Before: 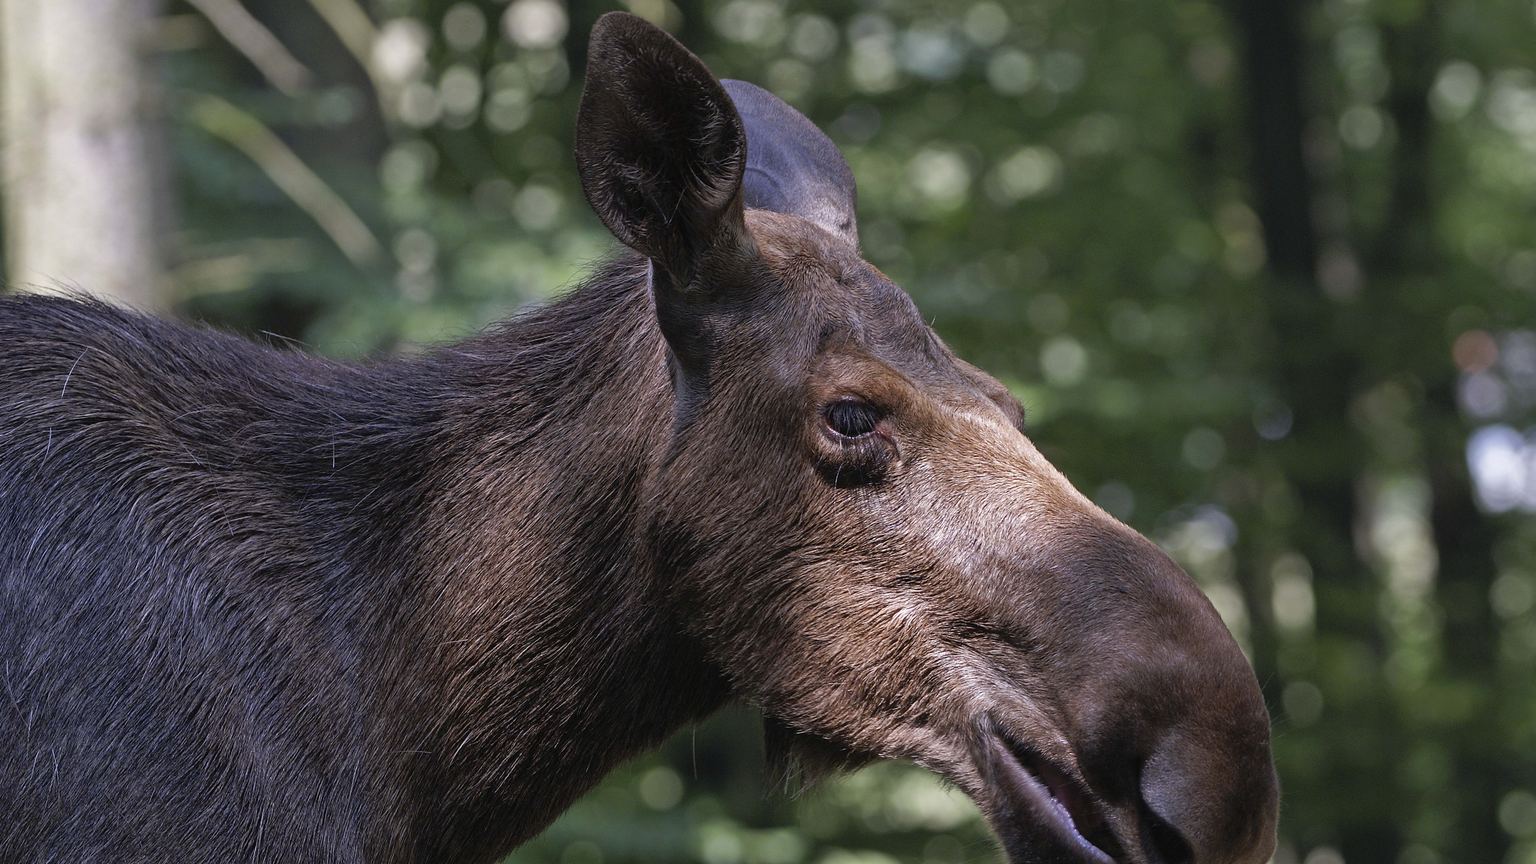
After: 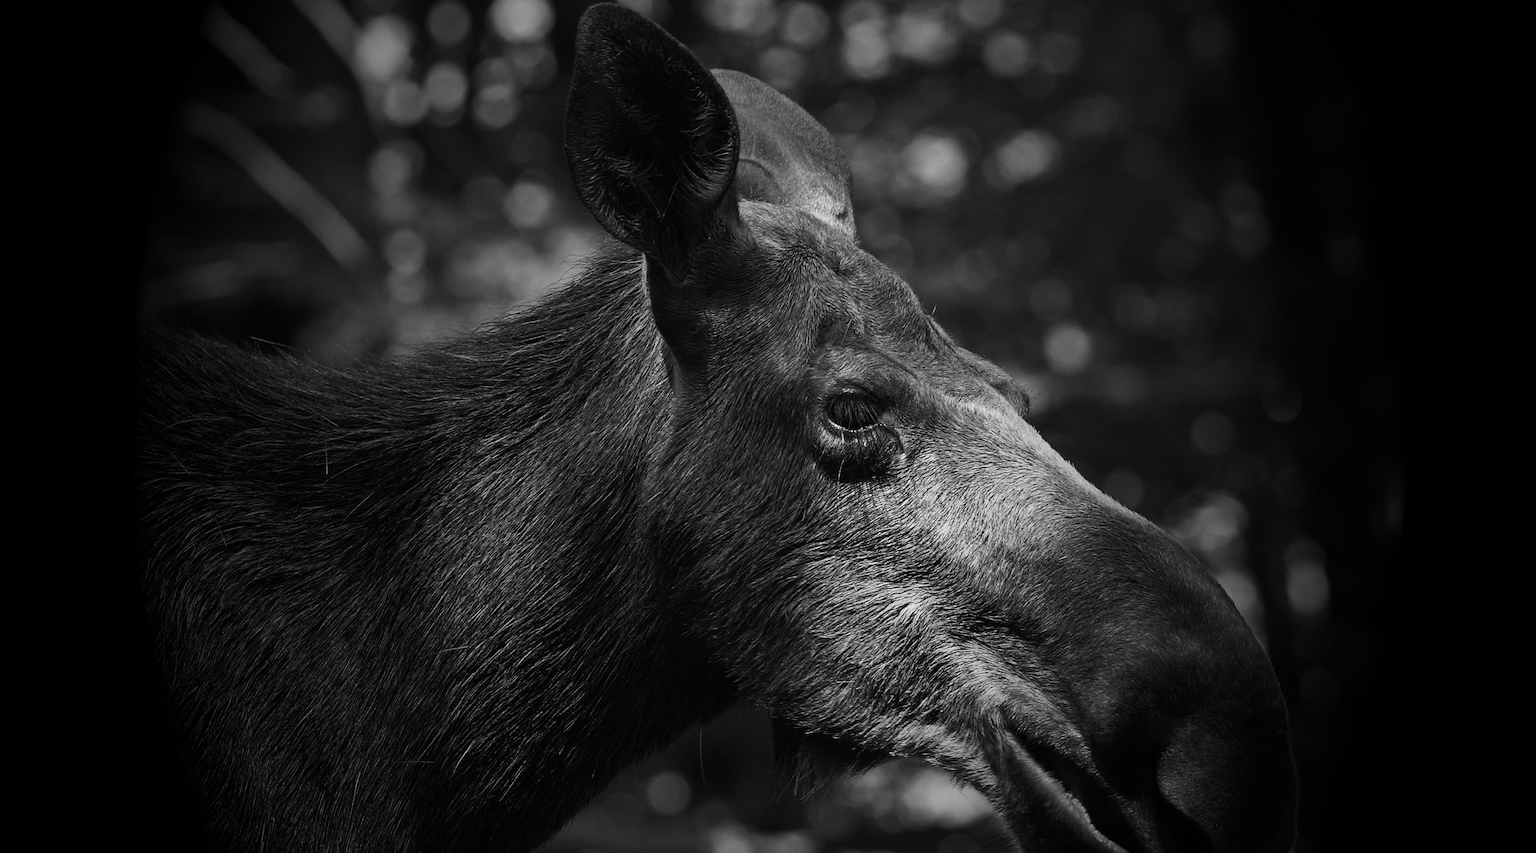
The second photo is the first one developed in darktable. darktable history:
grain: coarseness 0.81 ISO, strength 1.34%, mid-tones bias 0%
color contrast: green-magenta contrast 0.8, blue-yellow contrast 1.1, unbound 0
vignetting: fall-off start 15.9%, fall-off radius 100%, brightness -1, saturation 0.5, width/height ratio 0.719
color calibration: output gray [0.23, 0.37, 0.4, 0], gray › normalize channels true, illuminant same as pipeline (D50), adaptation XYZ, x 0.346, y 0.359, gamut compression 0
contrast brightness saturation: contrast 0.25, saturation -0.31
rotate and perspective: rotation -1.42°, crop left 0.016, crop right 0.984, crop top 0.035, crop bottom 0.965
